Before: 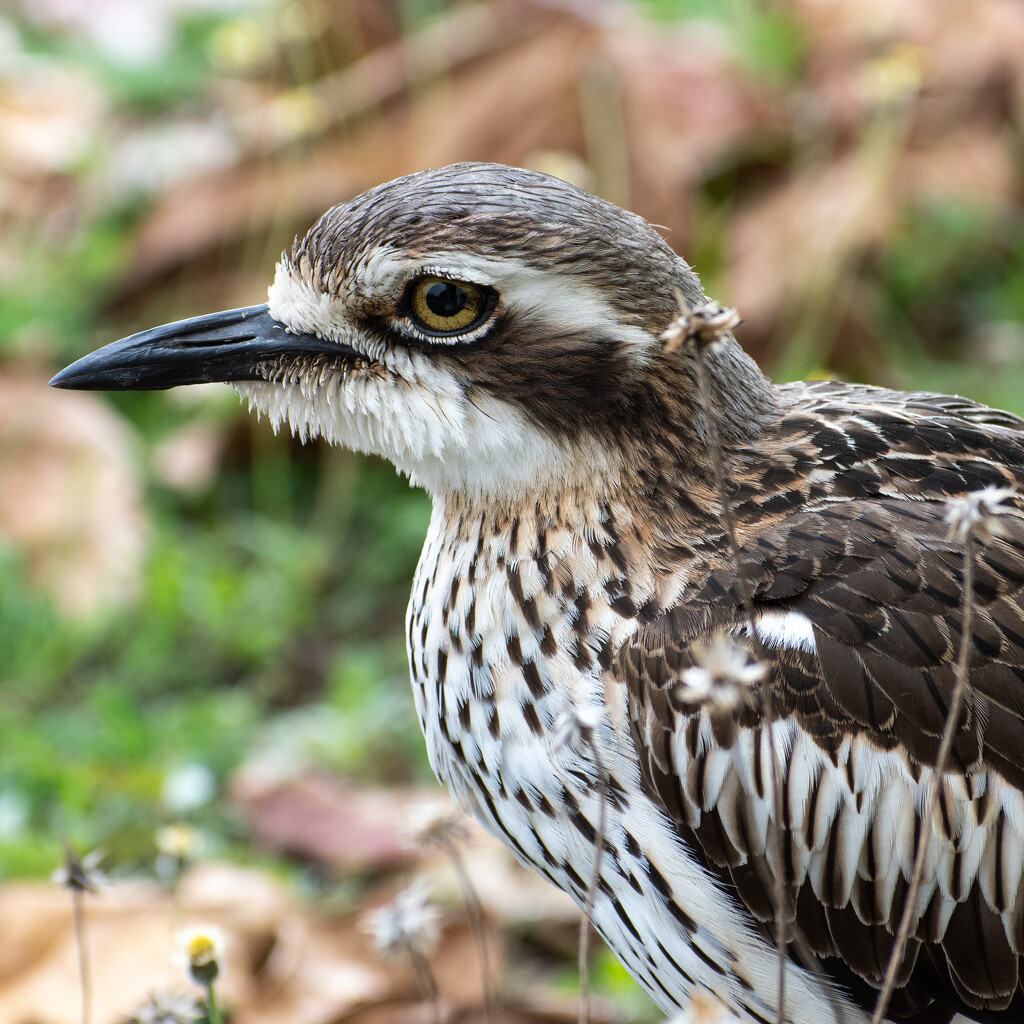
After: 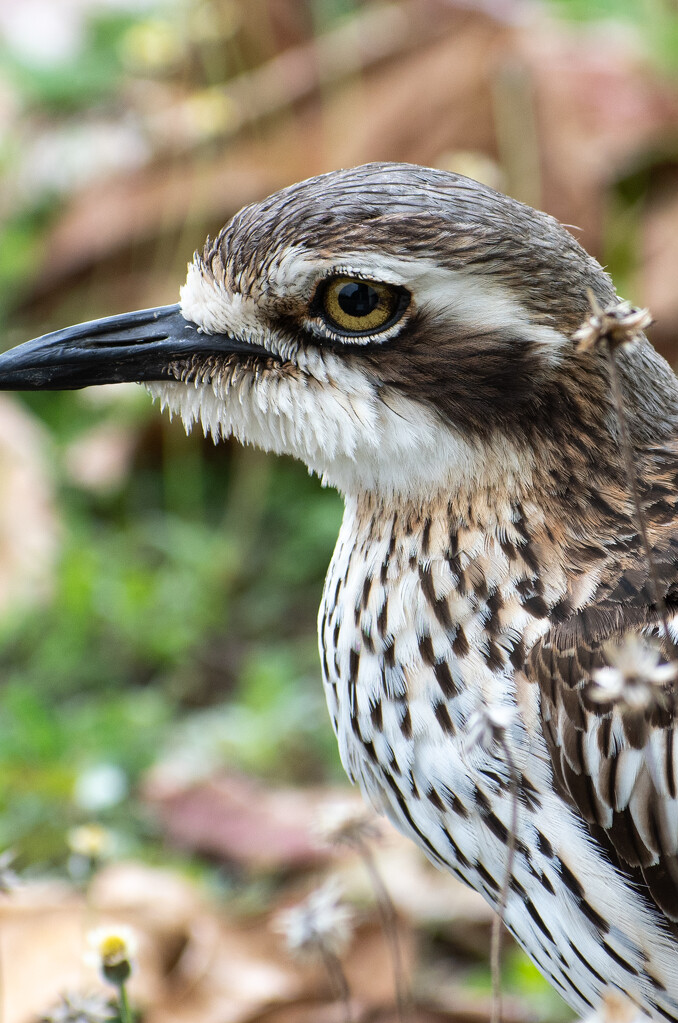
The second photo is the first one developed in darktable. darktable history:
crop and rotate: left 8.609%, right 25.132%
